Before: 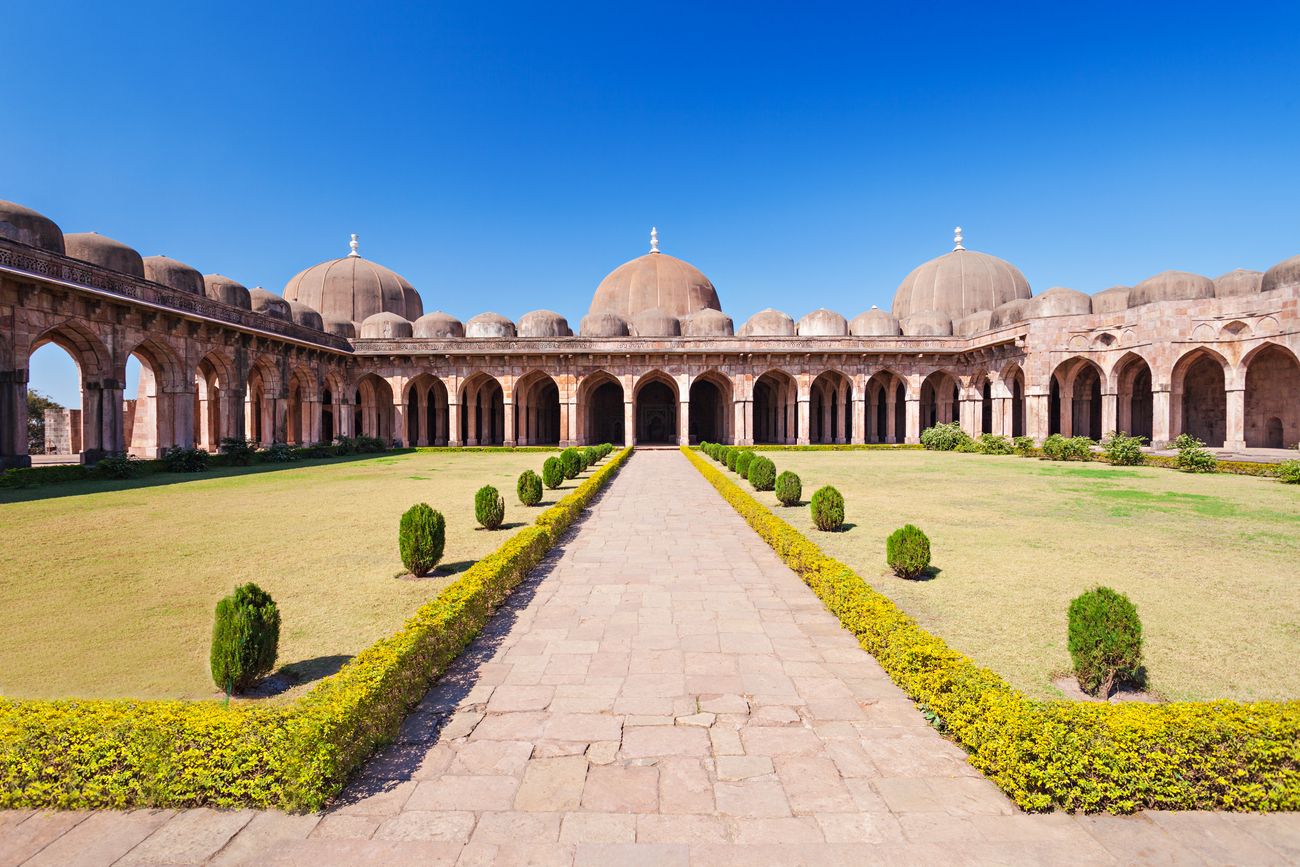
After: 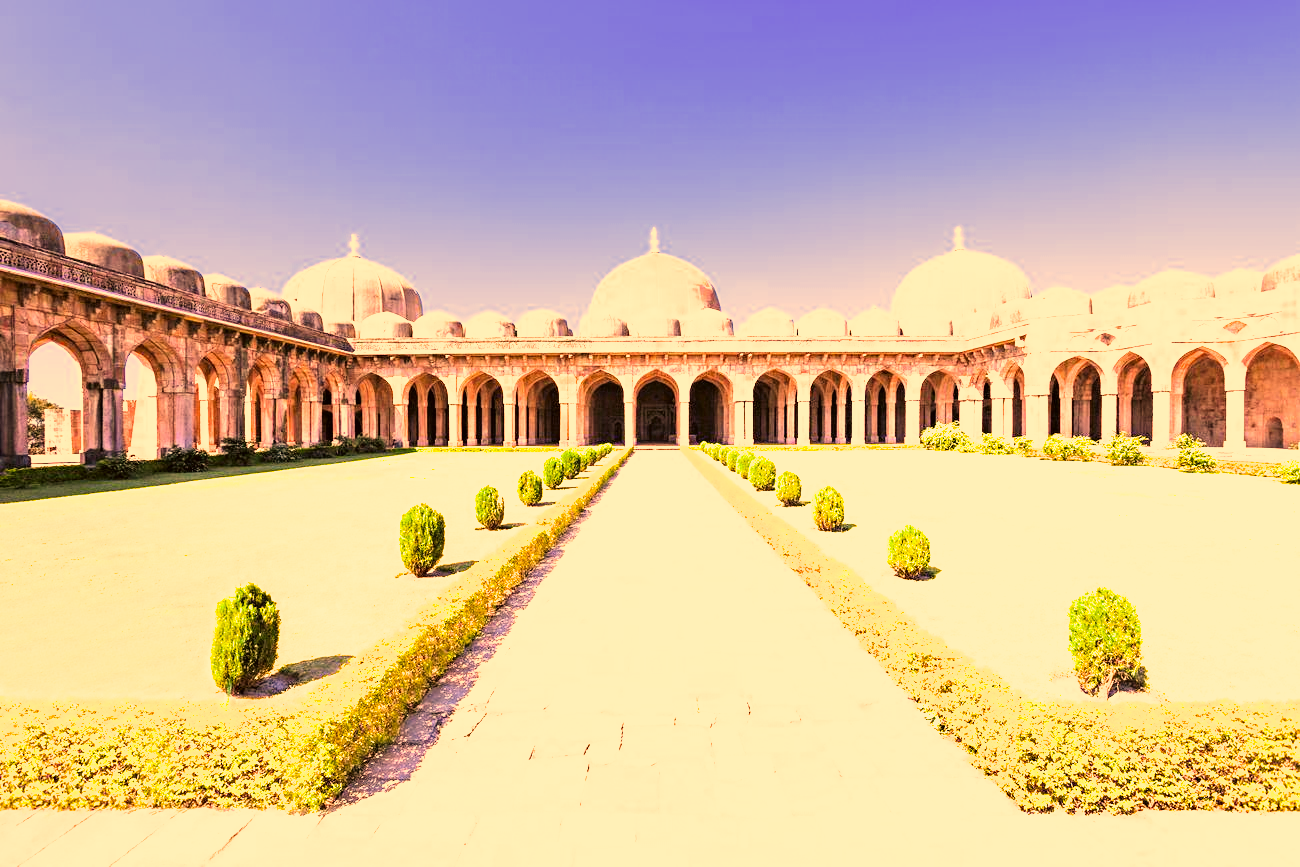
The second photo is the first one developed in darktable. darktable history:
exposure: black level correction 0, exposure 2.15 EV, compensate exposure bias true, compensate highlight preservation false
filmic rgb: black relative exposure -16 EV, white relative exposure 6.3 EV, hardness 5.13, contrast 1.347, color science v6 (2022)
color correction: highlights a* 18.62, highlights b* 35.82, shadows a* 1.36, shadows b* 6.5, saturation 1.04
